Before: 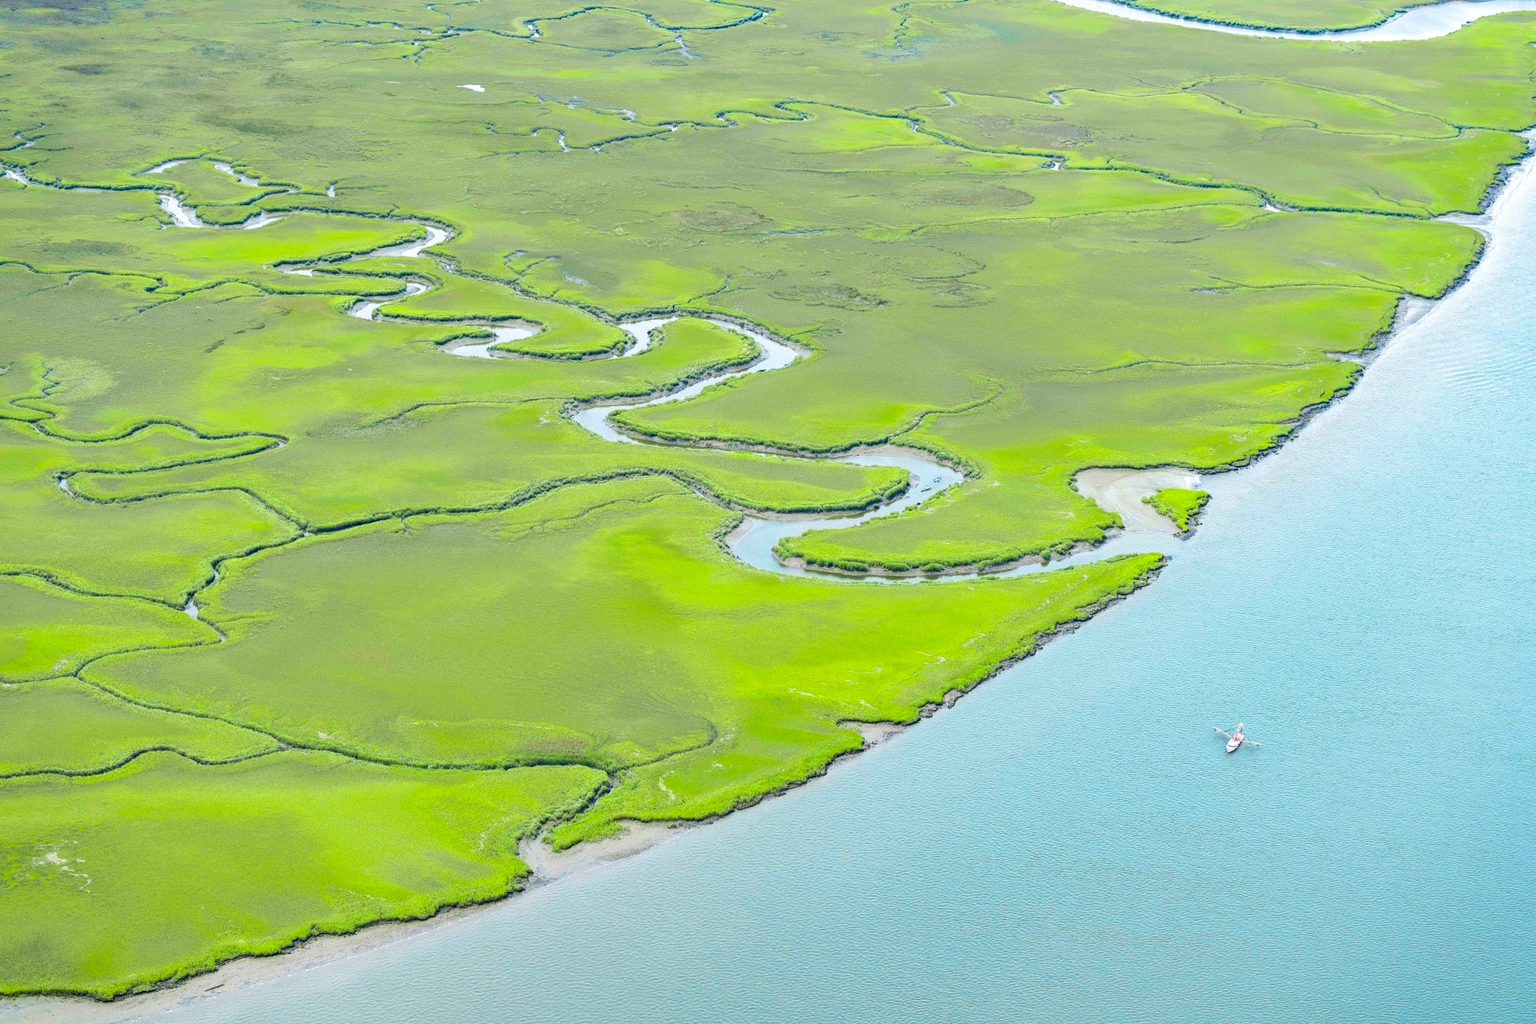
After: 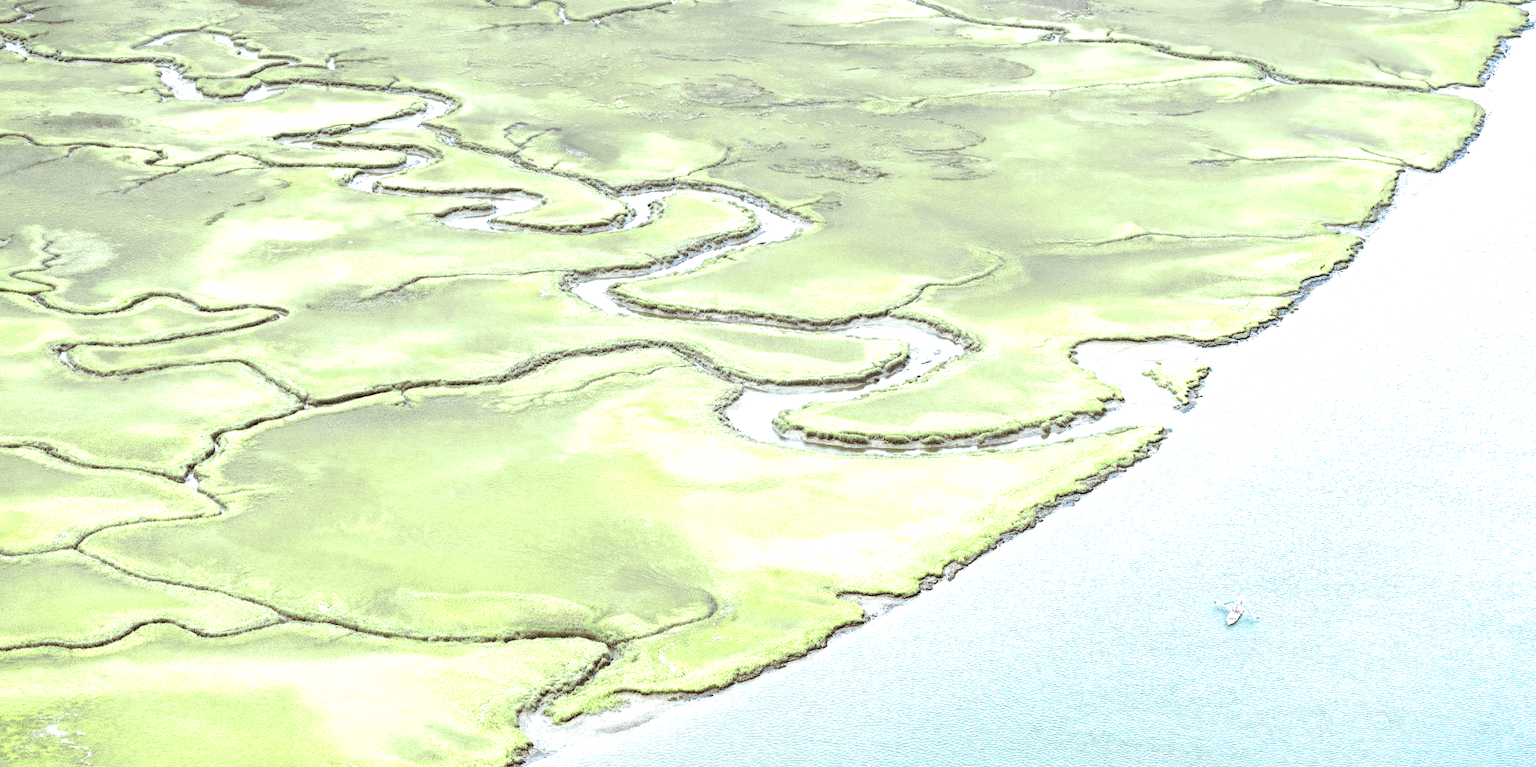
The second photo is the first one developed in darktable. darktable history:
crop and rotate: top 12.5%, bottom 12.5%
exposure: exposure 0.7 EV, compensate highlight preservation false
split-toning: shadows › hue 37.98°, highlights › hue 185.58°, balance -55.261
color zones: curves: ch0 [(0.004, 0.306) (0.107, 0.448) (0.252, 0.656) (0.41, 0.398) (0.595, 0.515) (0.768, 0.628)]; ch1 [(0.07, 0.323) (0.151, 0.452) (0.252, 0.608) (0.346, 0.221) (0.463, 0.189) (0.61, 0.368) (0.735, 0.395) (0.921, 0.412)]; ch2 [(0, 0.476) (0.132, 0.512) (0.243, 0.512) (0.397, 0.48) (0.522, 0.376) (0.634, 0.536) (0.761, 0.46)]
